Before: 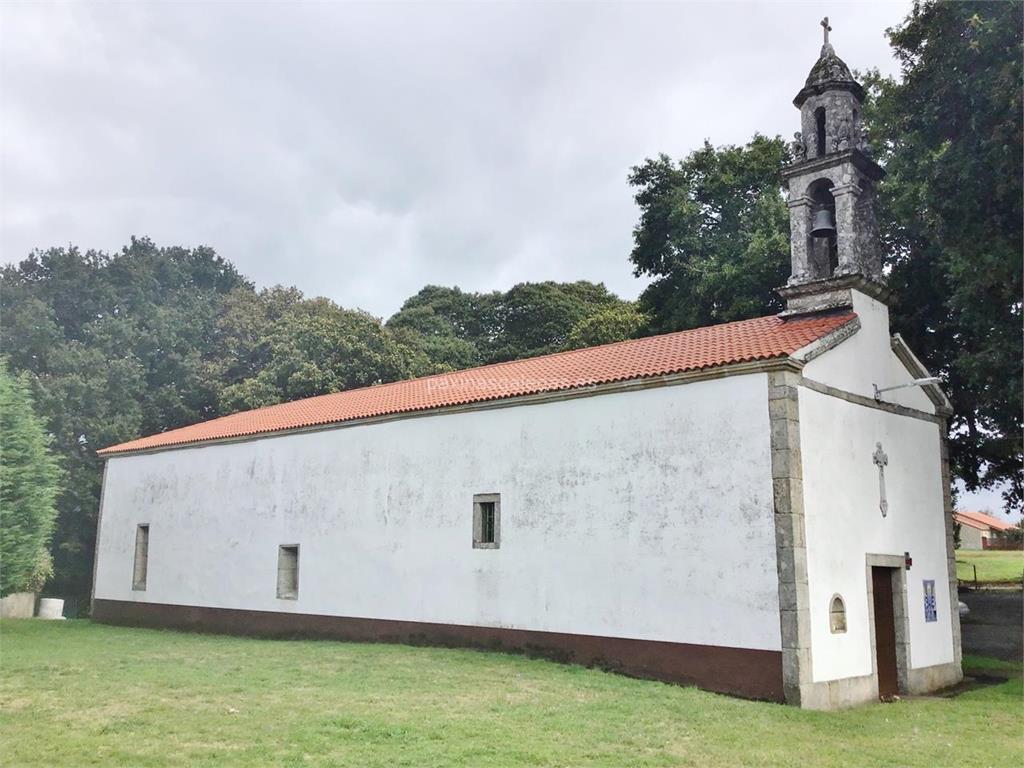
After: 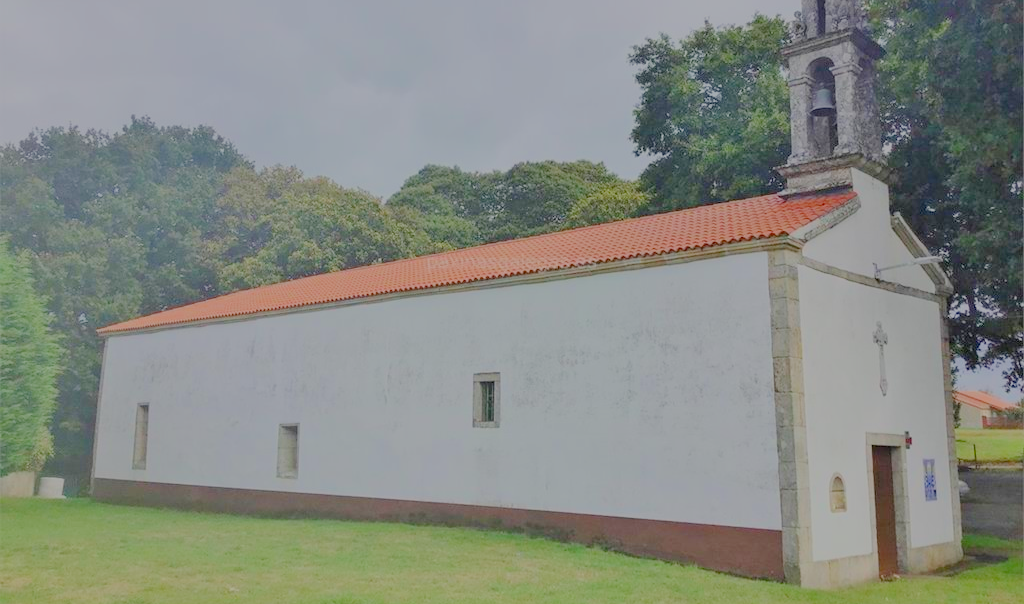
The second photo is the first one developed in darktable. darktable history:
exposure: black level correction 0.001, exposure 0.5 EV, compensate exposure bias true, compensate highlight preservation false
filmic rgb: white relative exposure 8 EV, threshold 3 EV, hardness 2.44, latitude 10.07%, contrast 0.72, highlights saturation mix 10%, shadows ↔ highlights balance 1.38%, color science v4 (2020), enable highlight reconstruction true
crop and rotate: top 15.774%, bottom 5.506%
color balance rgb: contrast -30%
